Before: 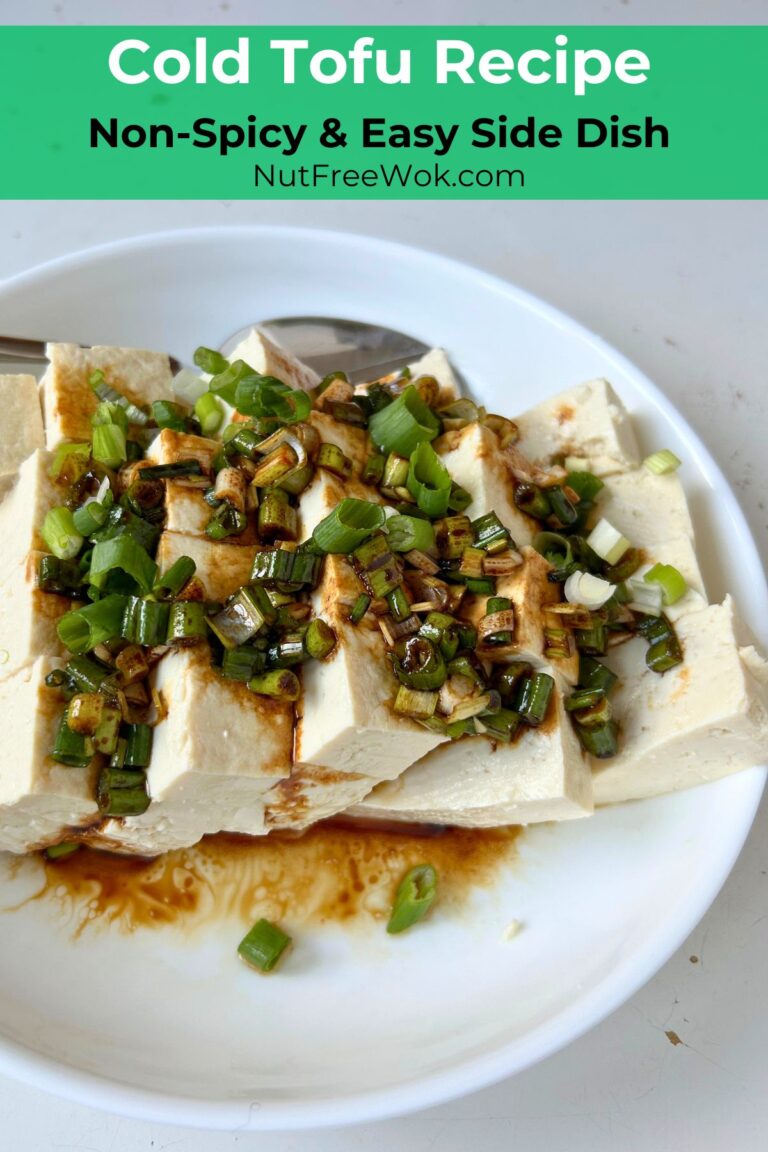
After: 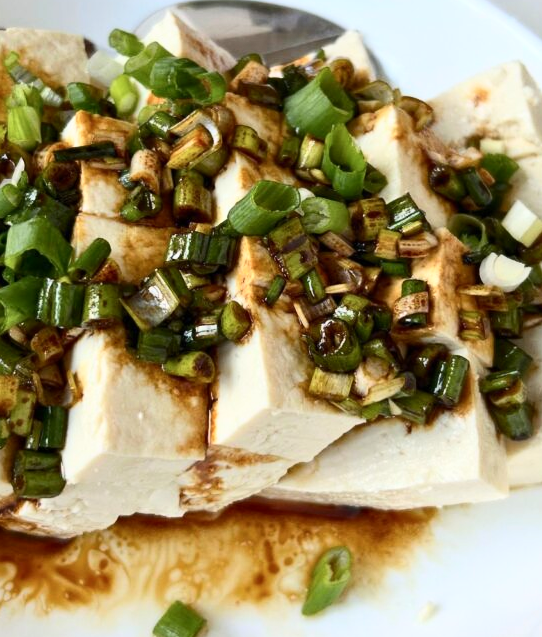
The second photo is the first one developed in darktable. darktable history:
contrast brightness saturation: contrast 0.24, brightness 0.09
crop: left 11.123%, top 27.61%, right 18.3%, bottom 17.034%
